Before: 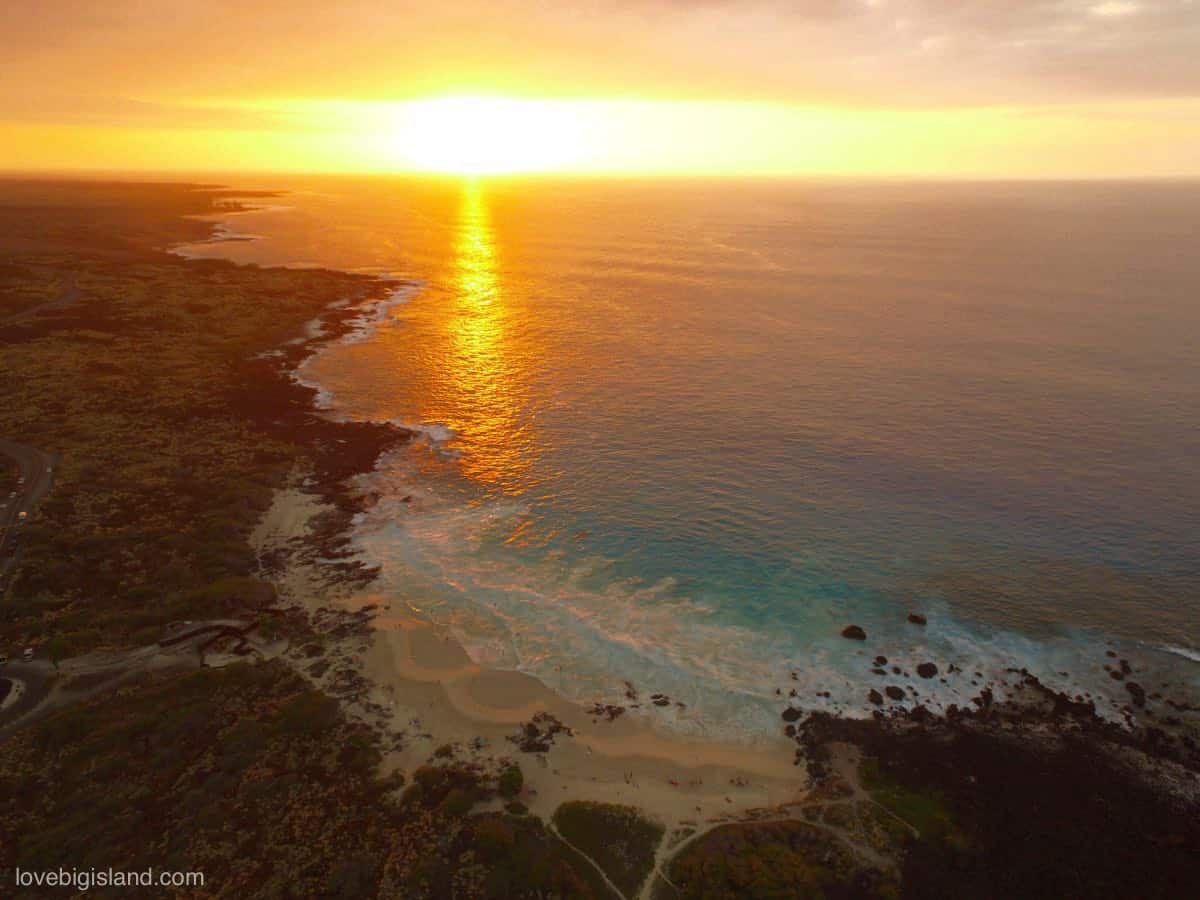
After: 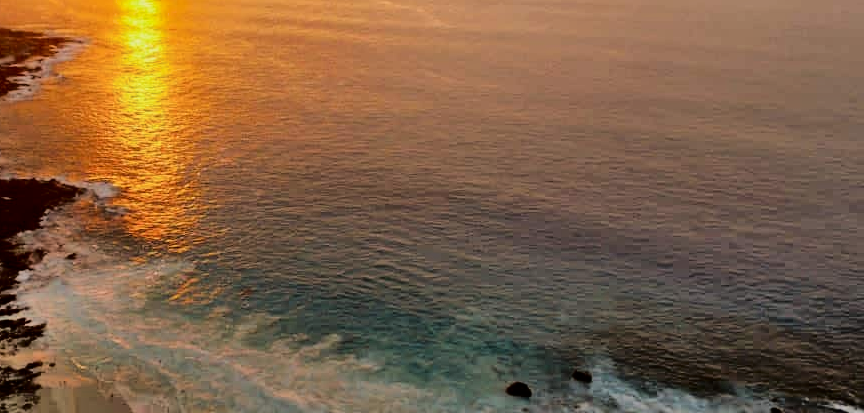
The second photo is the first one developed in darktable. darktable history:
crop and rotate: left 27.938%, top 27.046%, bottom 27.046%
filmic rgb: black relative exposure -5 EV, white relative exposure 3.5 EV, hardness 3.19, contrast 1.4, highlights saturation mix -30%
fill light: exposure -2 EV, width 8.6
shadows and highlights: shadows 75, highlights -60.85, soften with gaussian
